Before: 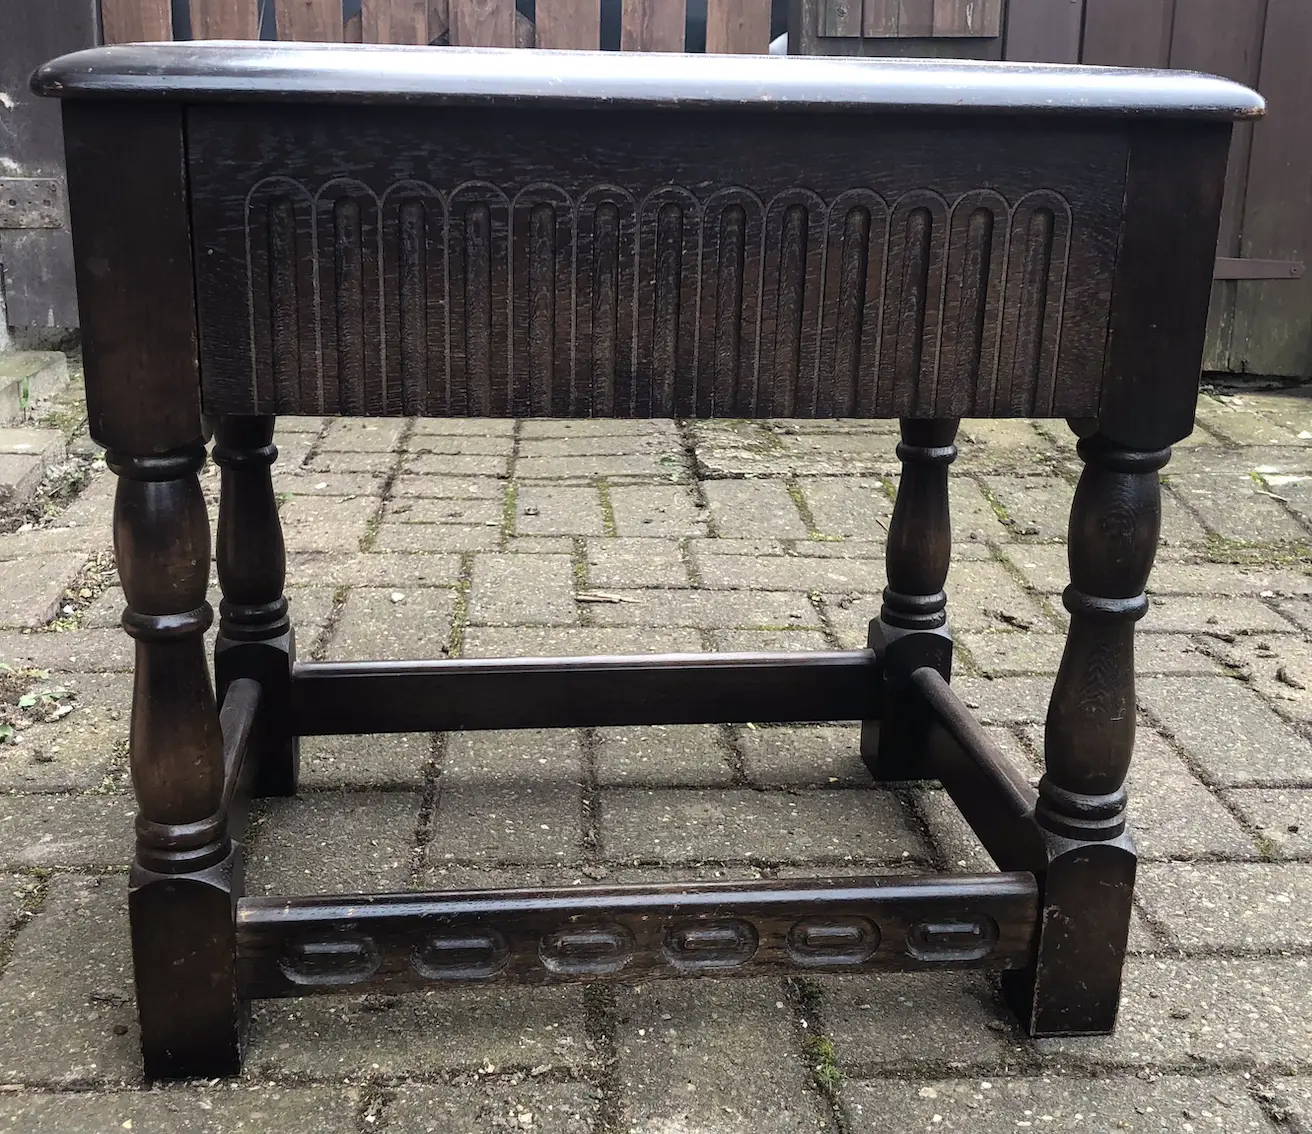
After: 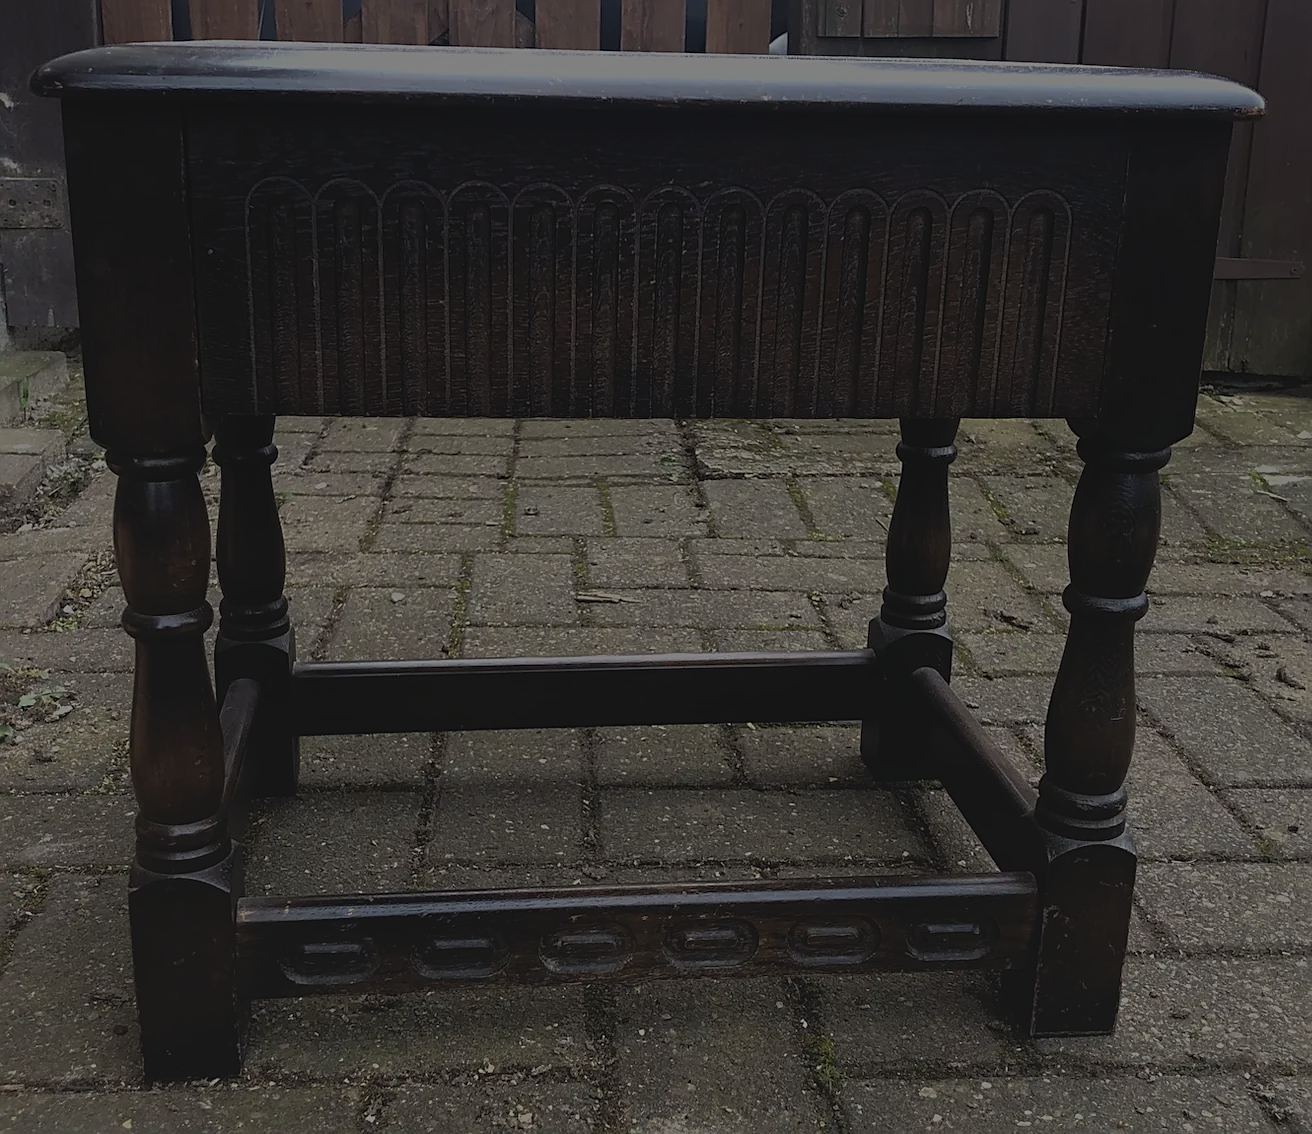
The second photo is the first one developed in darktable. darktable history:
tone equalizer: -8 EV -1.98 EV, -7 EV -1.97 EV, -6 EV -1.99 EV, -5 EV -1.96 EV, -4 EV -1.97 EV, -3 EV -2 EV, -2 EV -1.98 EV, -1 EV -1.61 EV, +0 EV -1.99 EV, edges refinement/feathering 500, mask exposure compensation -1.57 EV, preserve details no
sharpen: radius 1.974
local contrast: detail 72%
